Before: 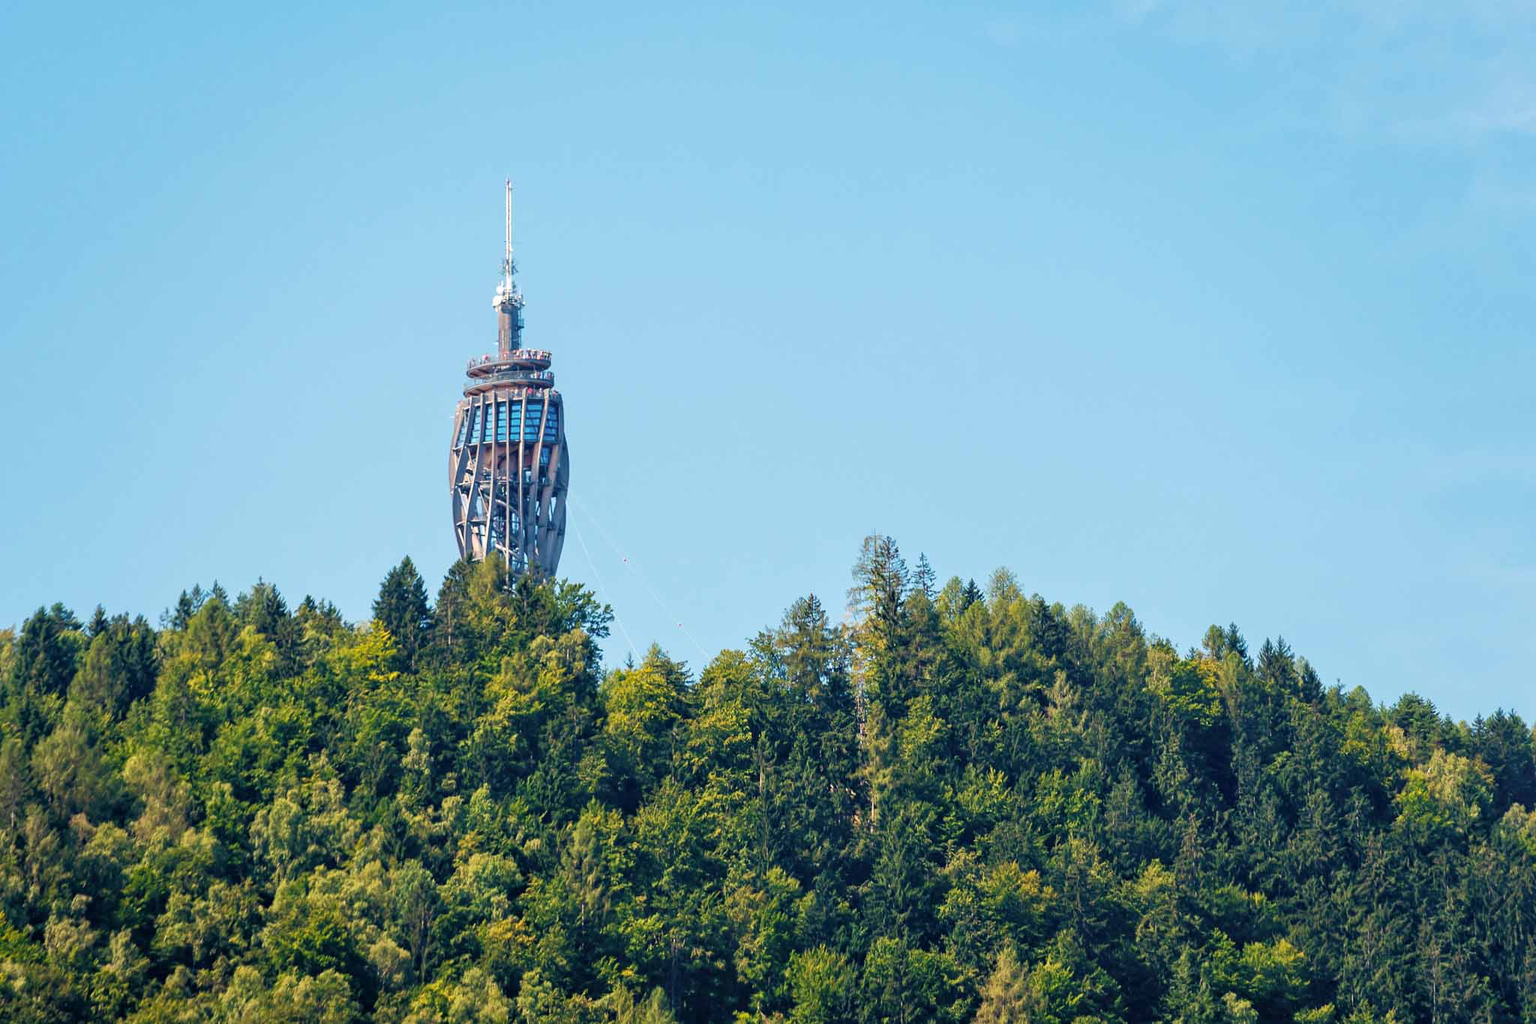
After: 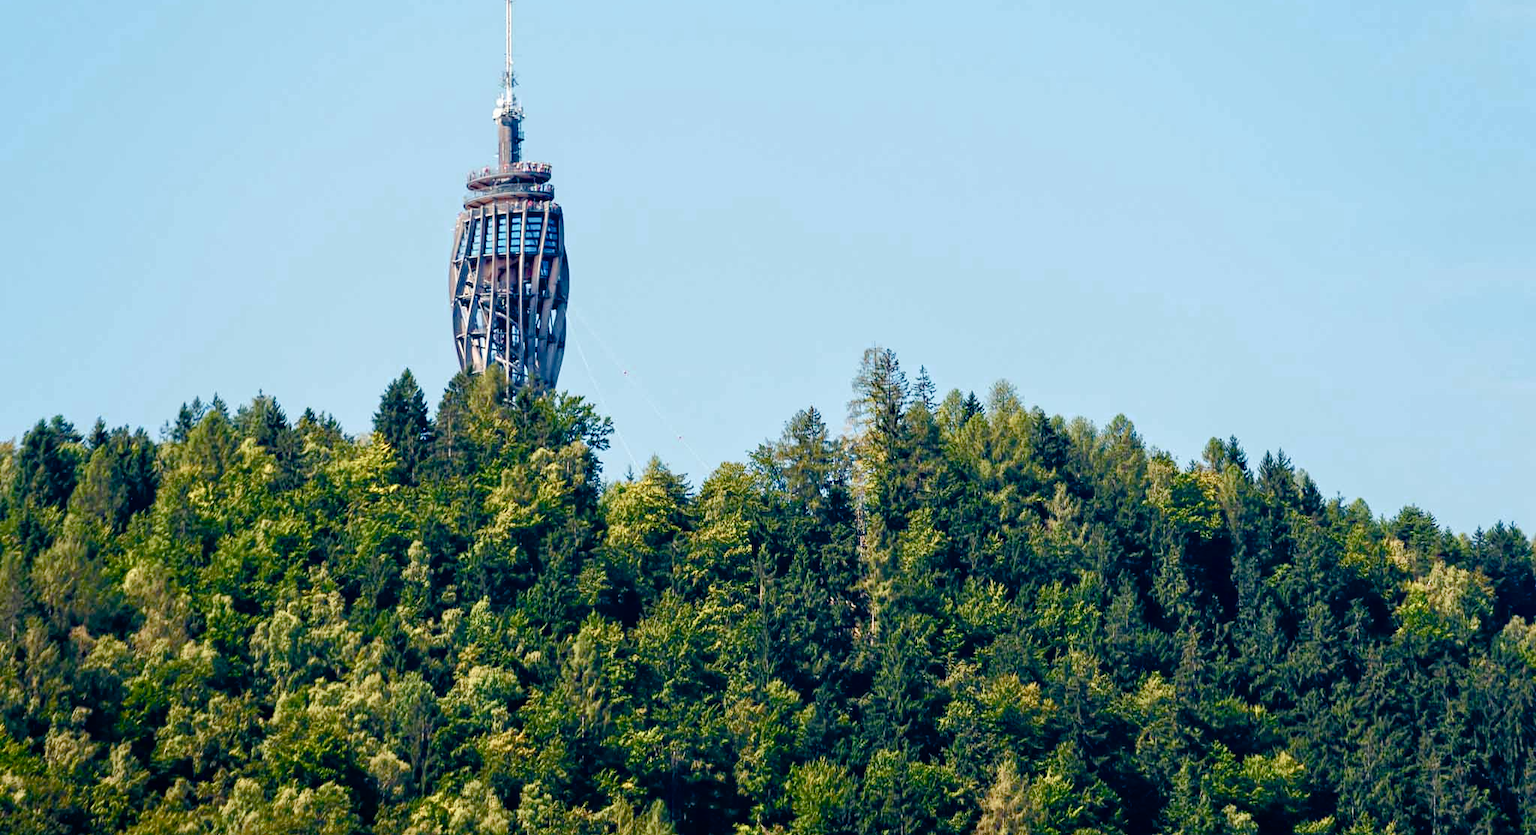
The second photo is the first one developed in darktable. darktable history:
color balance rgb: perceptual saturation grading › global saturation 20%, perceptual saturation grading › highlights -50.584%, perceptual saturation grading › shadows 30.049%, global vibrance 10.655%, saturation formula JzAzBz (2021)
crop and rotate: top 18.355%
